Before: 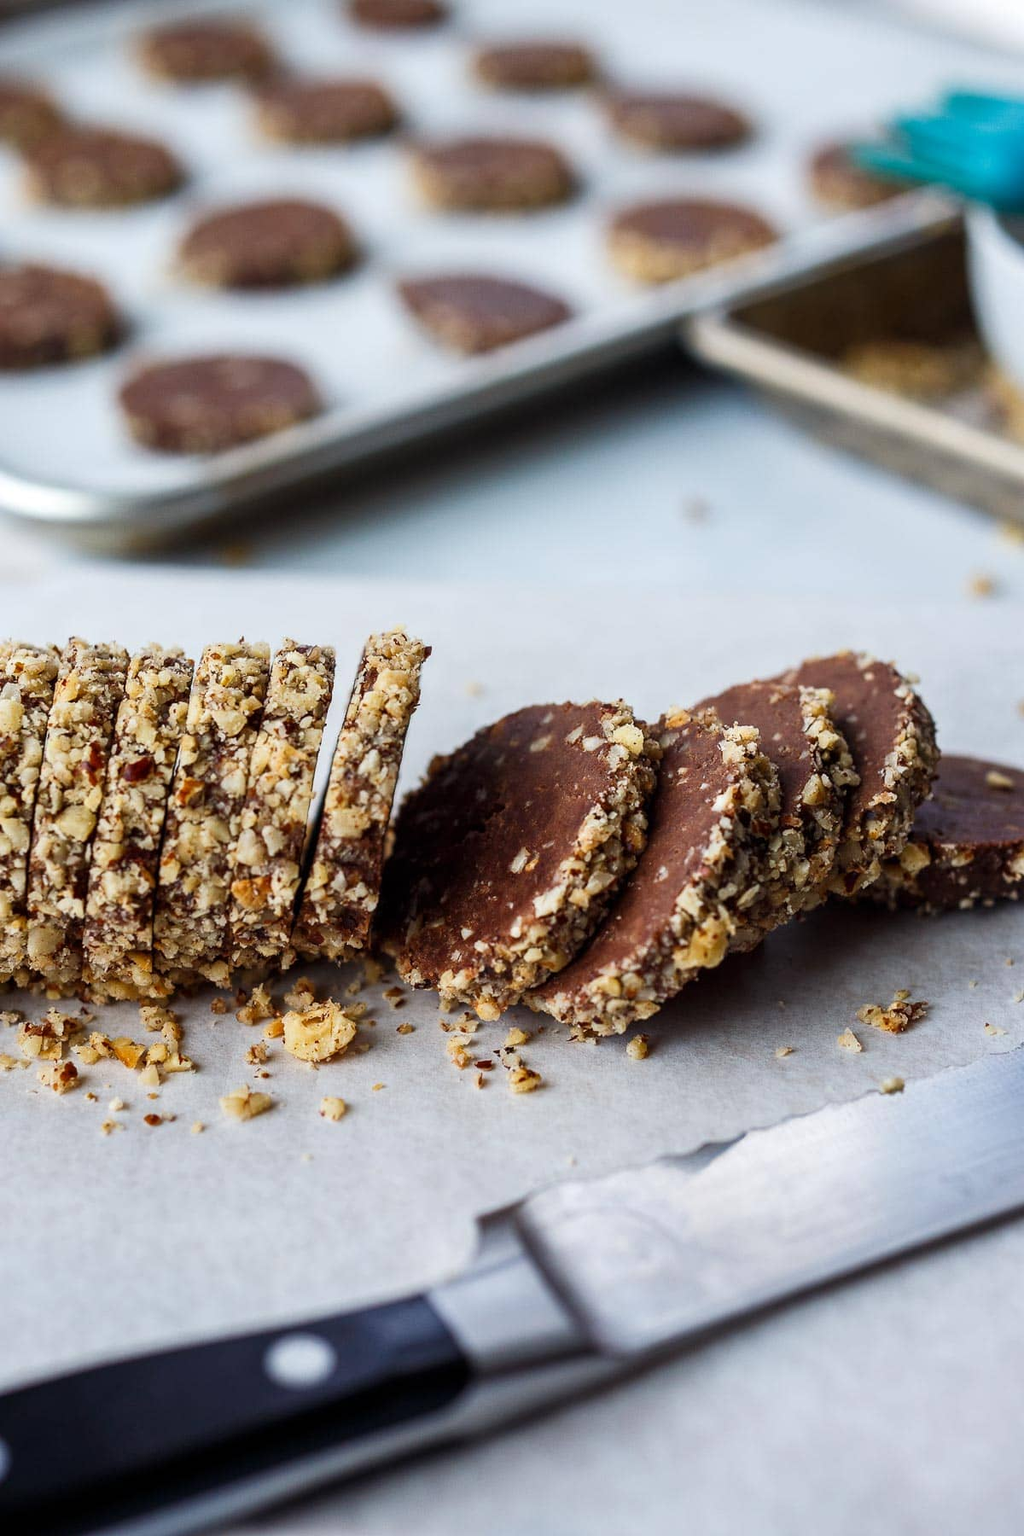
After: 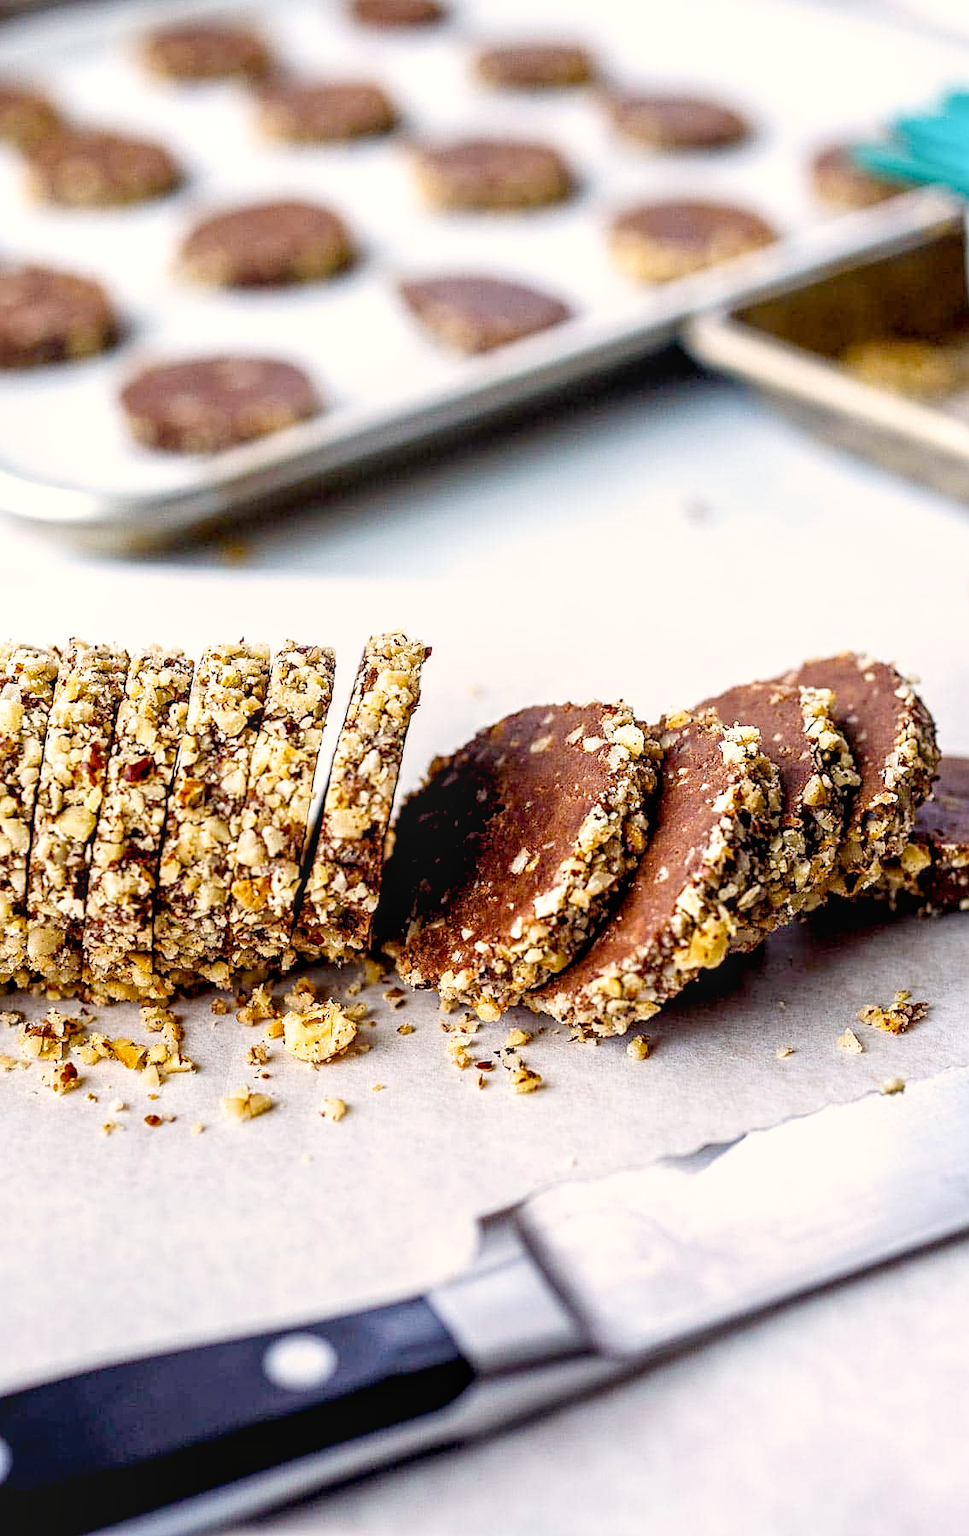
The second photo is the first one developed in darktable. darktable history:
local contrast: on, module defaults
crop and rotate: left 0%, right 5.301%
exposure: black level correction 0.001, exposure 1.398 EV, compensate highlight preservation false
sharpen: on, module defaults
color correction: highlights a* 3.8, highlights b* 5.07
color balance rgb: shadows lift › luminance -20.363%, global offset › luminance -0.886%, linear chroma grading › global chroma 0.877%, perceptual saturation grading › global saturation 18.047%
filmic rgb: middle gray luminance 18.4%, black relative exposure -10.45 EV, white relative exposure 3.42 EV, threshold 2.95 EV, target black luminance 0%, hardness 6.05, latitude 98.96%, contrast 0.852, shadows ↔ highlights balance 0.722%, preserve chrominance no, color science v5 (2021), iterations of high-quality reconstruction 0, contrast in shadows safe, contrast in highlights safe, enable highlight reconstruction true
